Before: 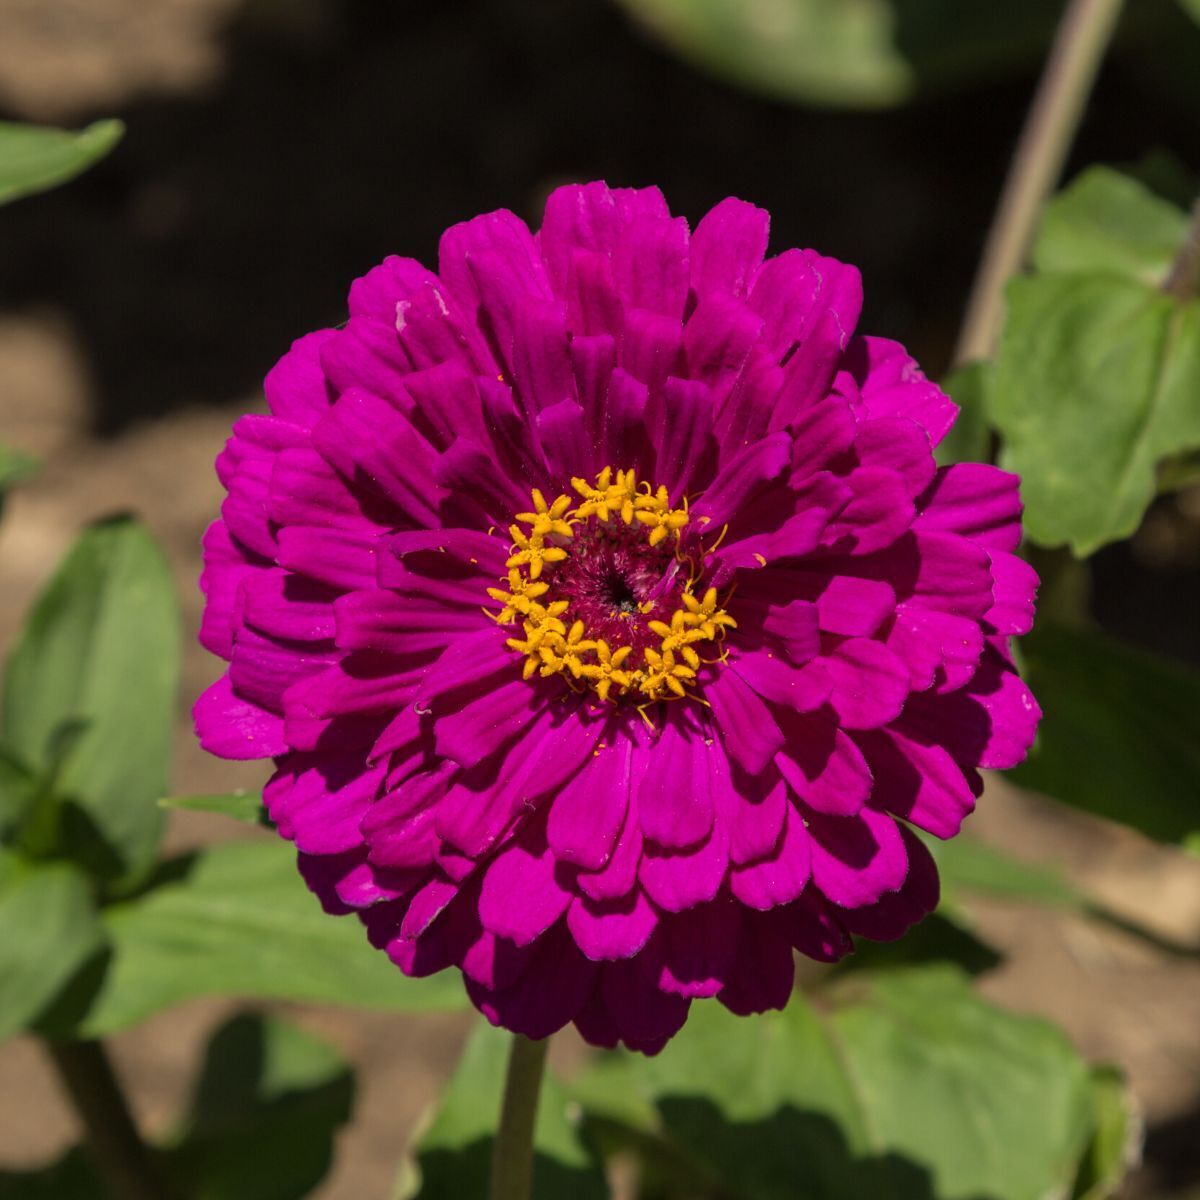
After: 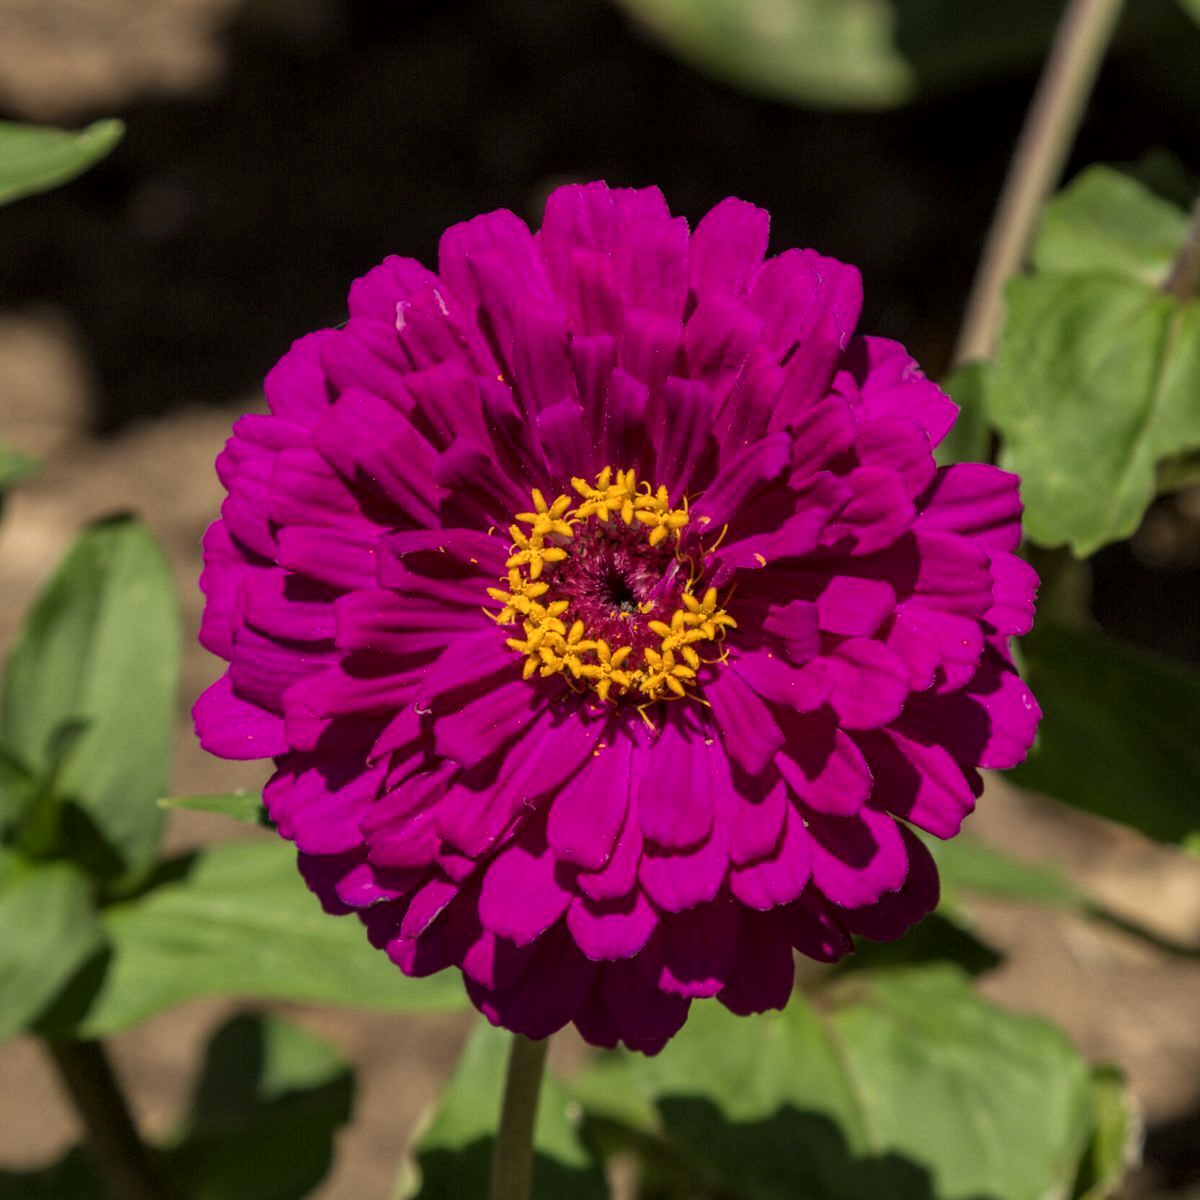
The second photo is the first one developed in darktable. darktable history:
local contrast: on, module defaults
color zones: curves: ch0 [(0, 0.497) (0.143, 0.5) (0.286, 0.5) (0.429, 0.483) (0.571, 0.116) (0.714, -0.006) (0.857, 0.28) (1, 0.497)]
